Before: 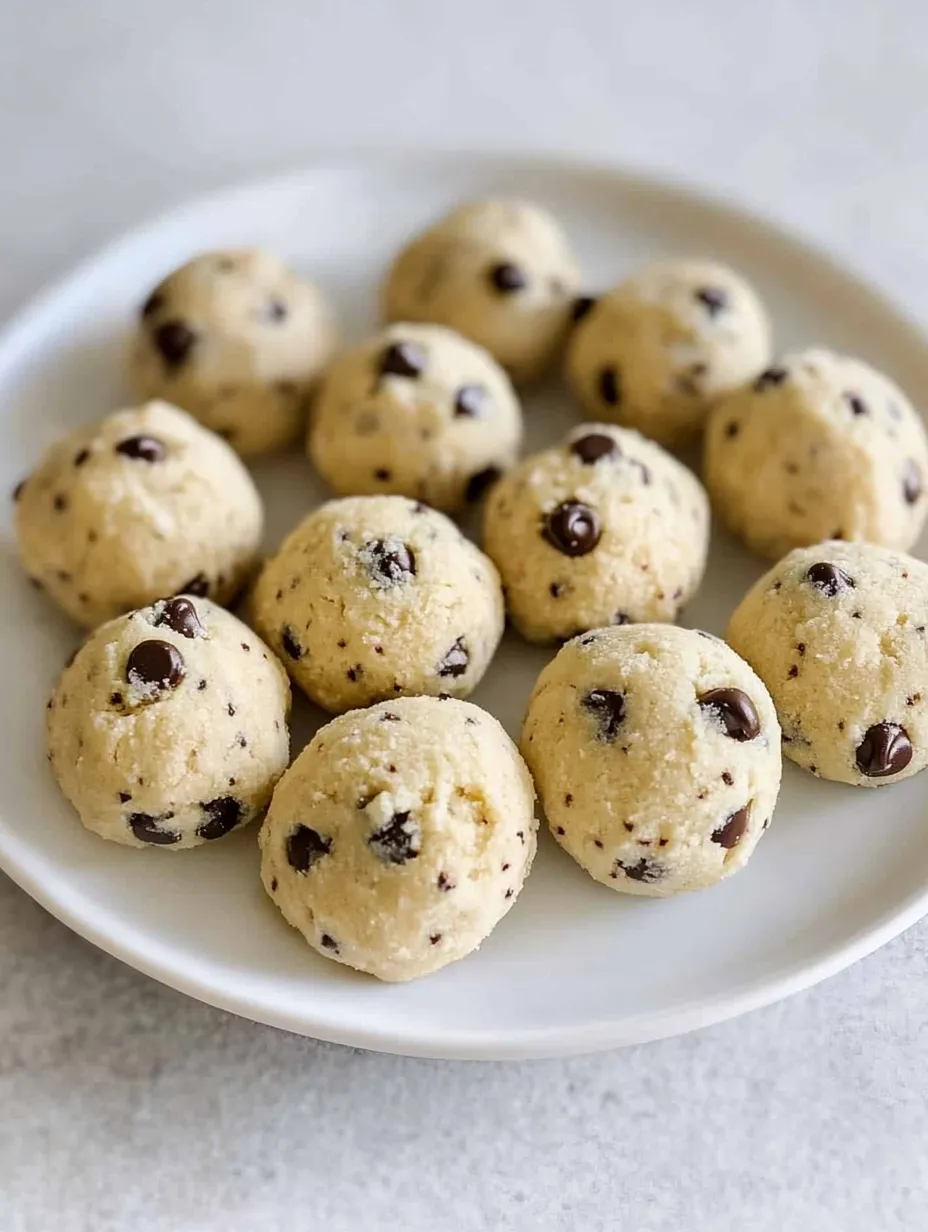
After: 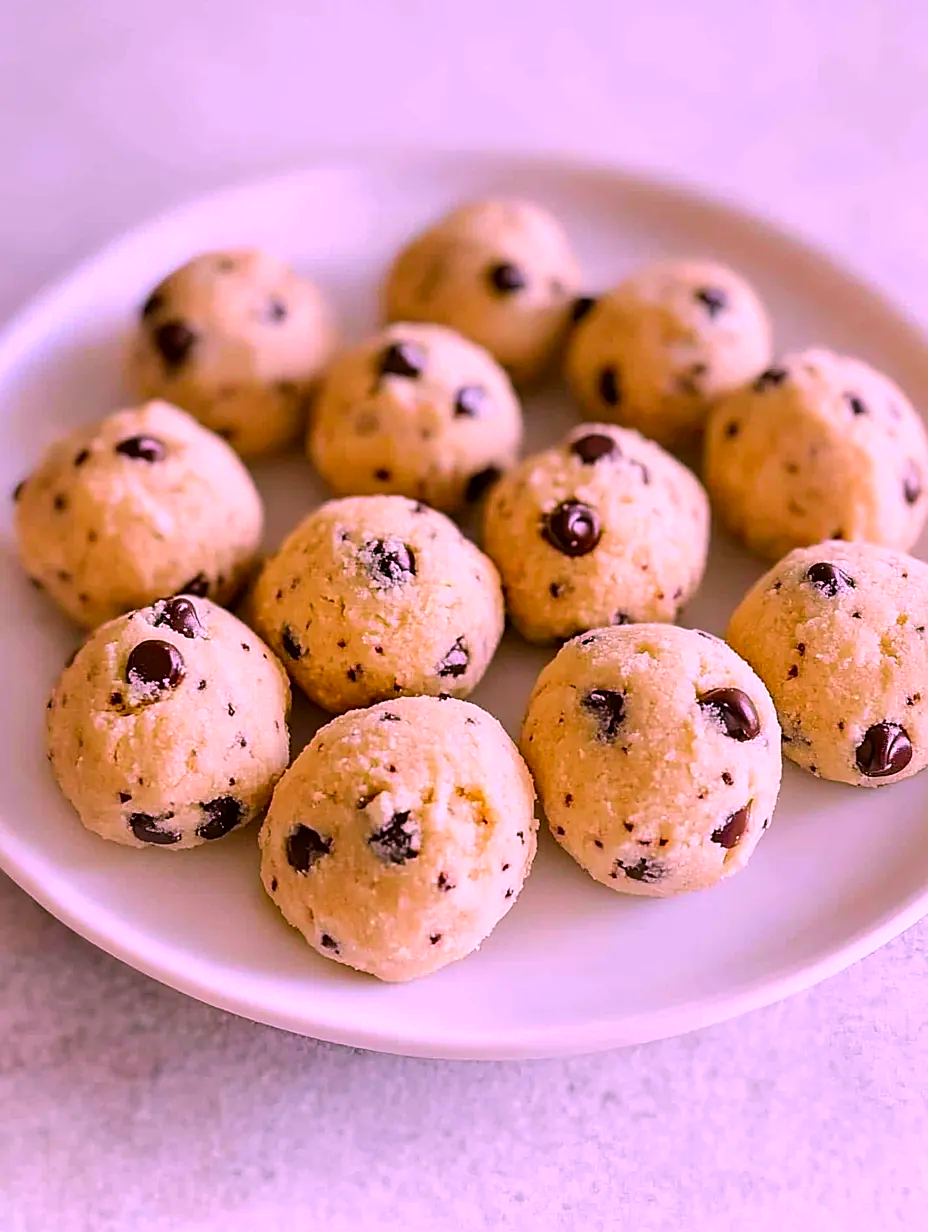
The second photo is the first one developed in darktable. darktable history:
color correction: highlights a* 19.34, highlights b* -11.36, saturation 1.66
sharpen: on, module defaults
